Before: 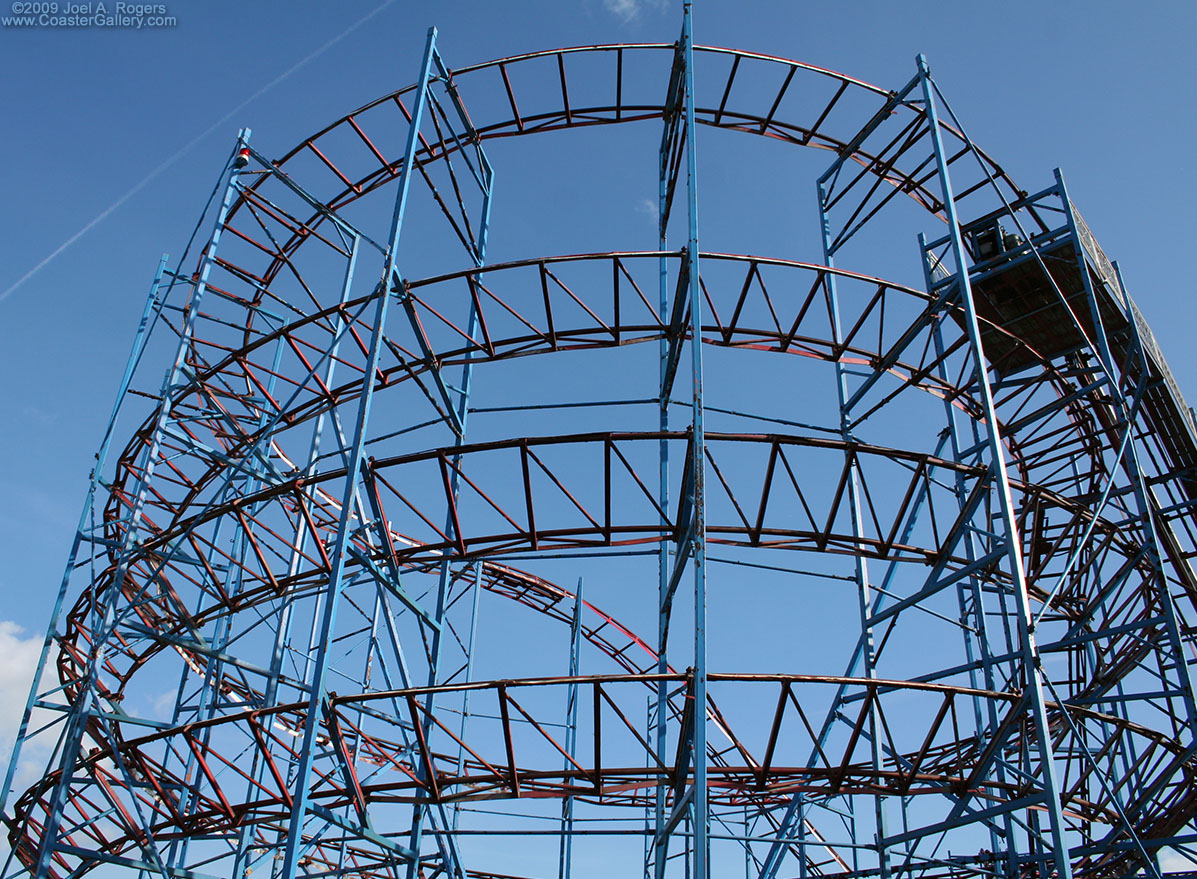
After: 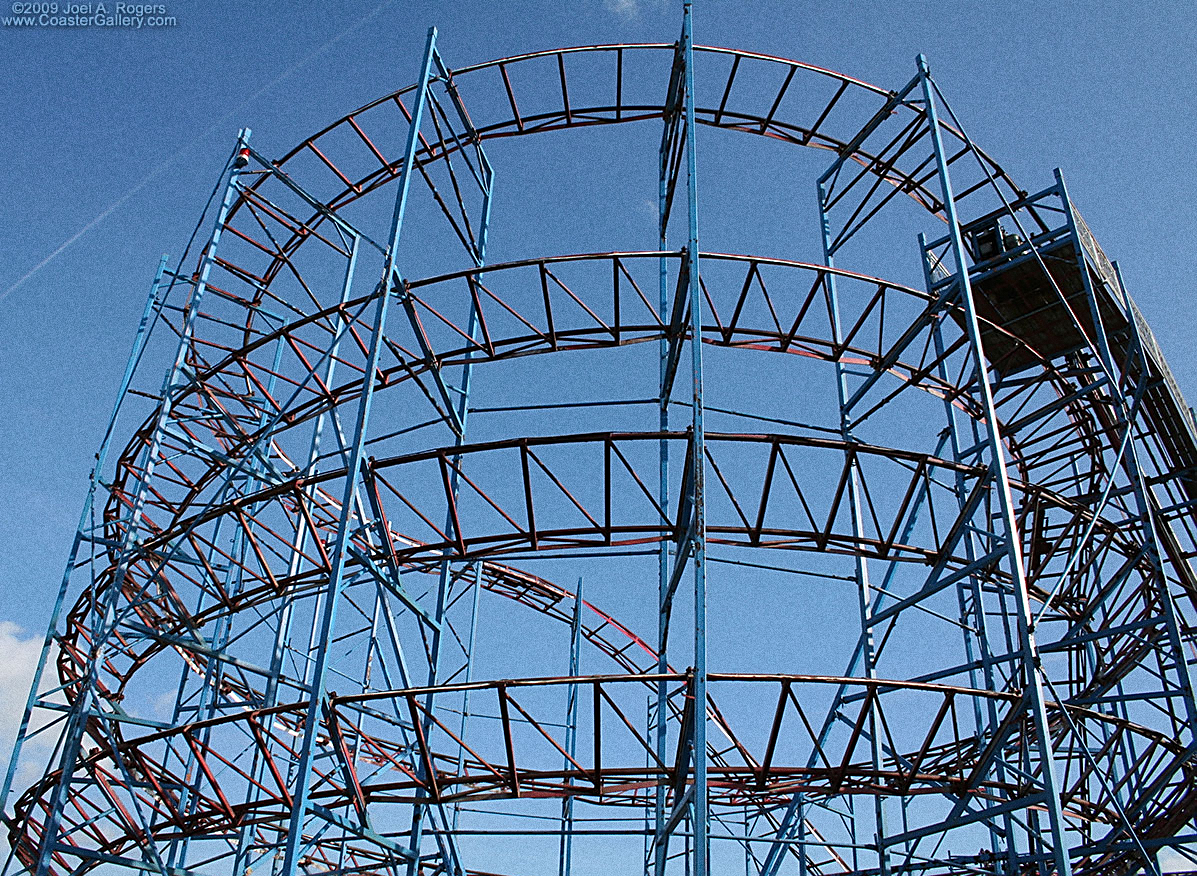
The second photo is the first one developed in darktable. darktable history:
grain: coarseness 0.09 ISO, strength 40%
sharpen: on, module defaults
crop: top 0.05%, bottom 0.098%
